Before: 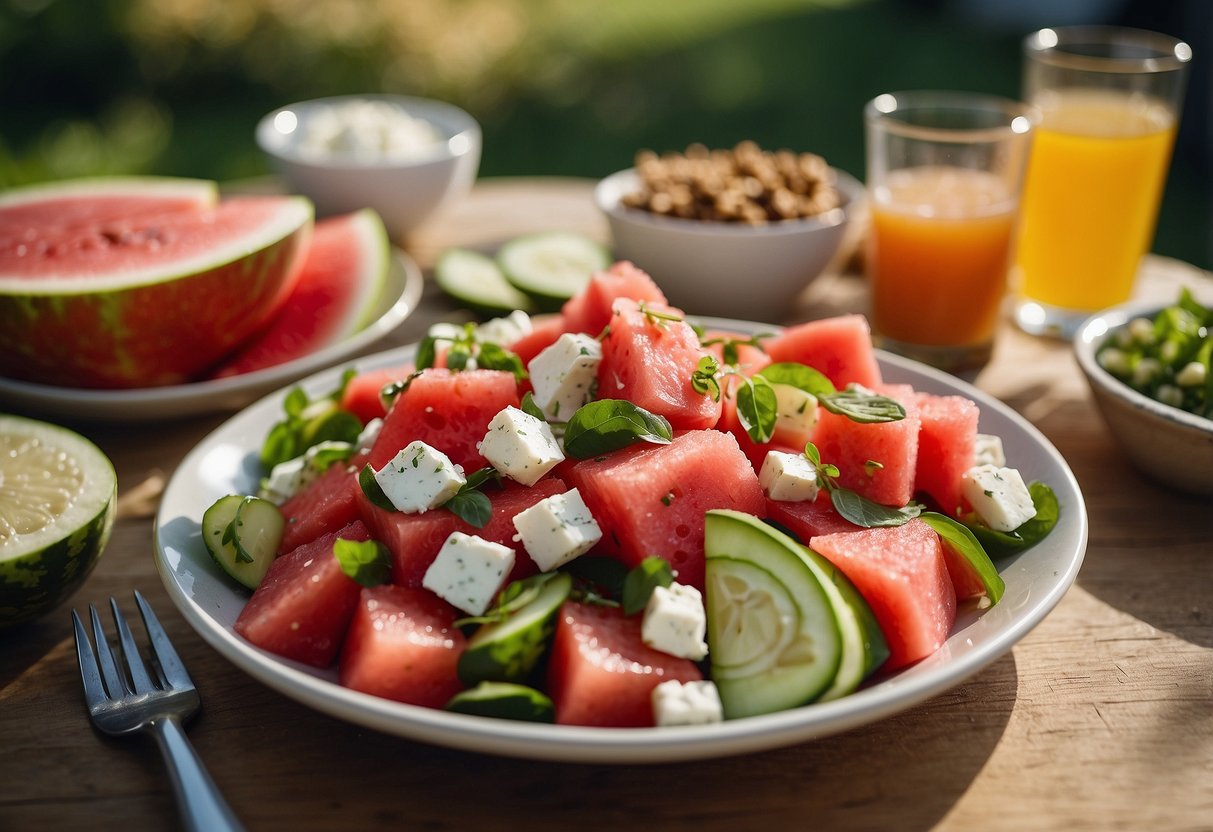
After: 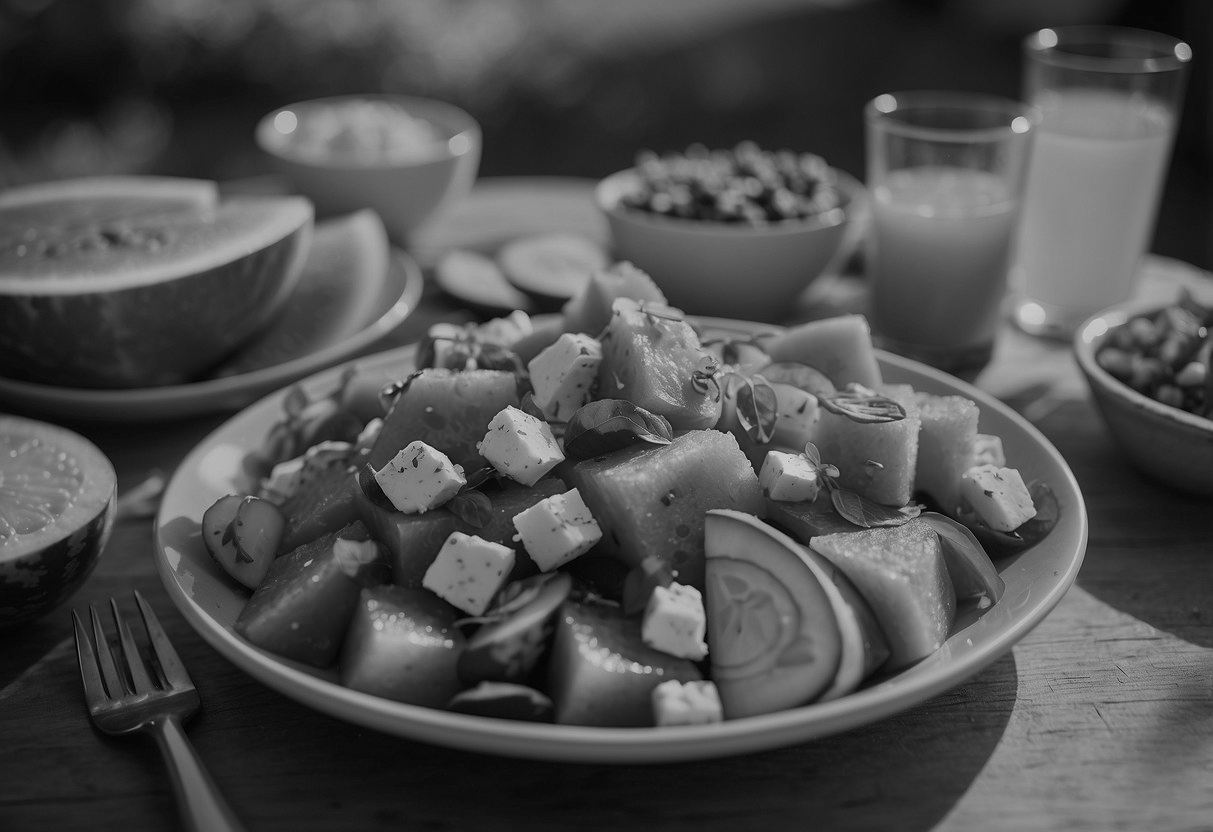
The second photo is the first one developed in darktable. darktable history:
monochrome: a 79.32, b 81.83, size 1.1
white balance: red 0.925, blue 1.046
tone curve: curves: ch0 [(0, 0) (0.915, 0.89) (1, 1)]
